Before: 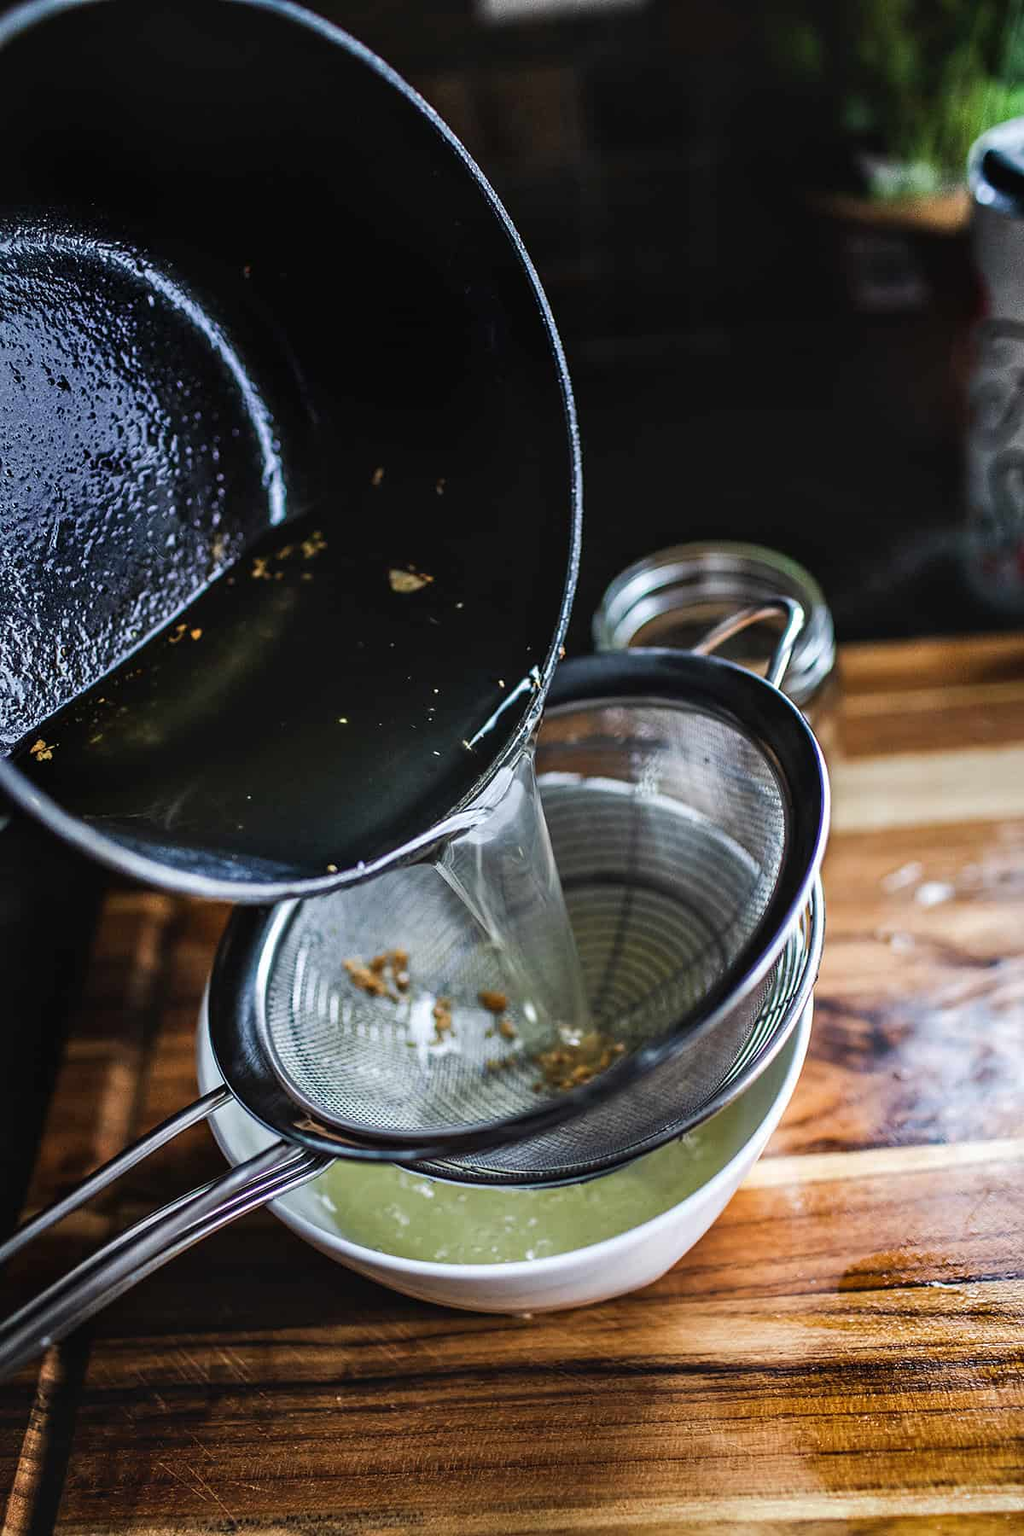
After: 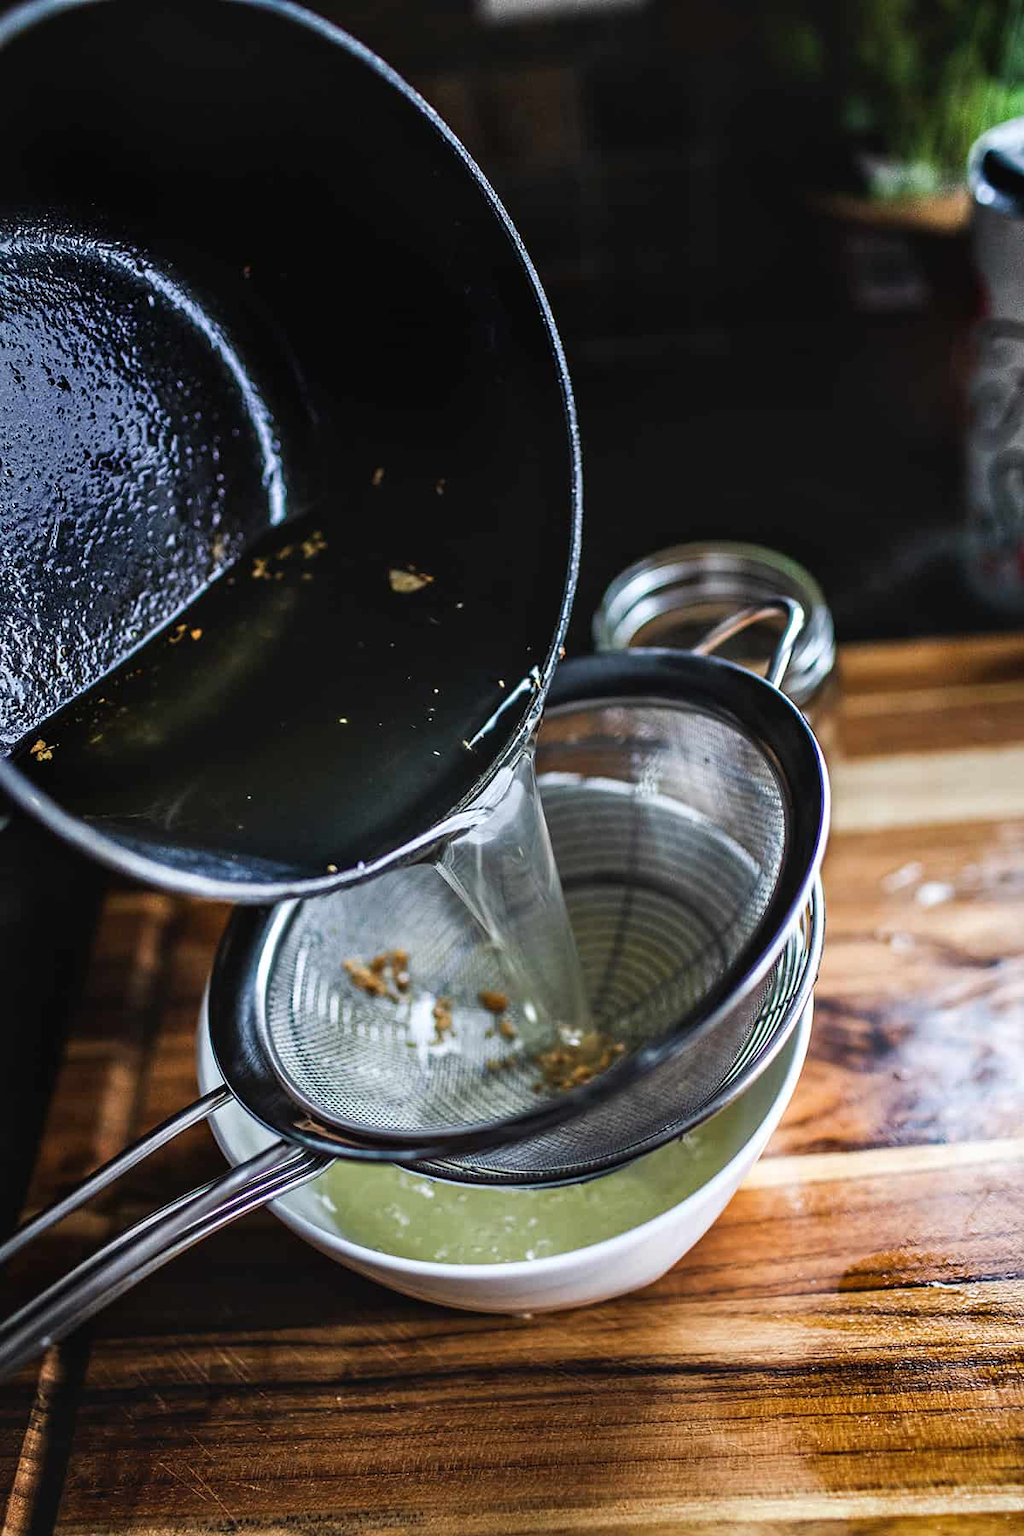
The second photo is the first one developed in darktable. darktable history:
shadows and highlights: shadows 1.02, highlights 38.73
